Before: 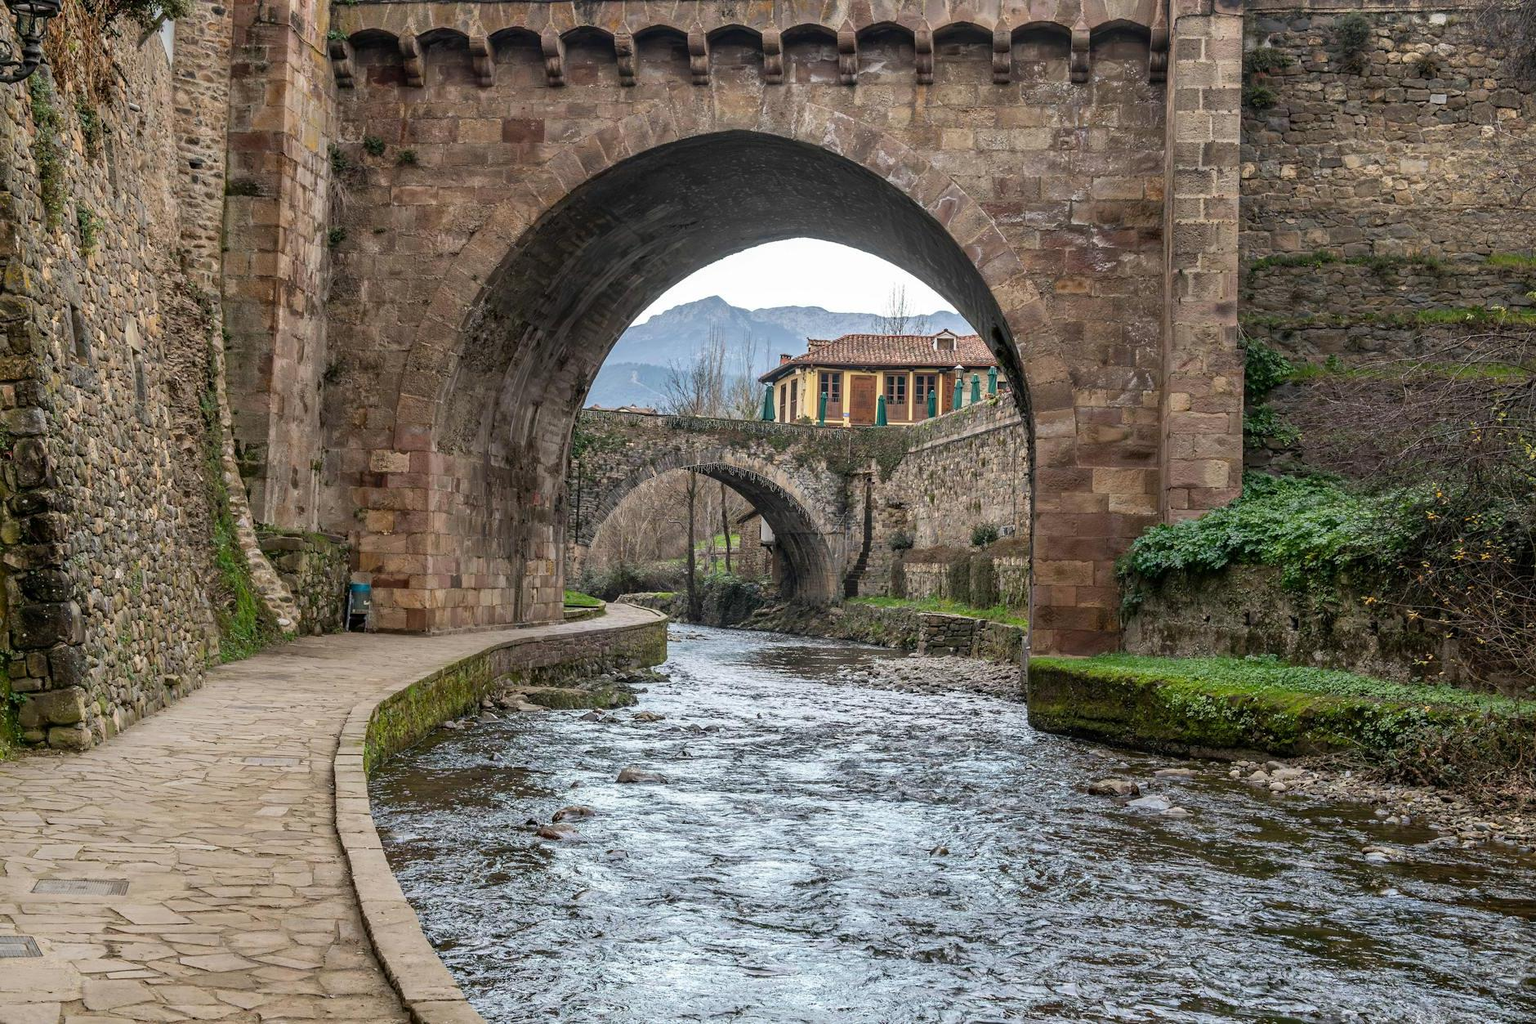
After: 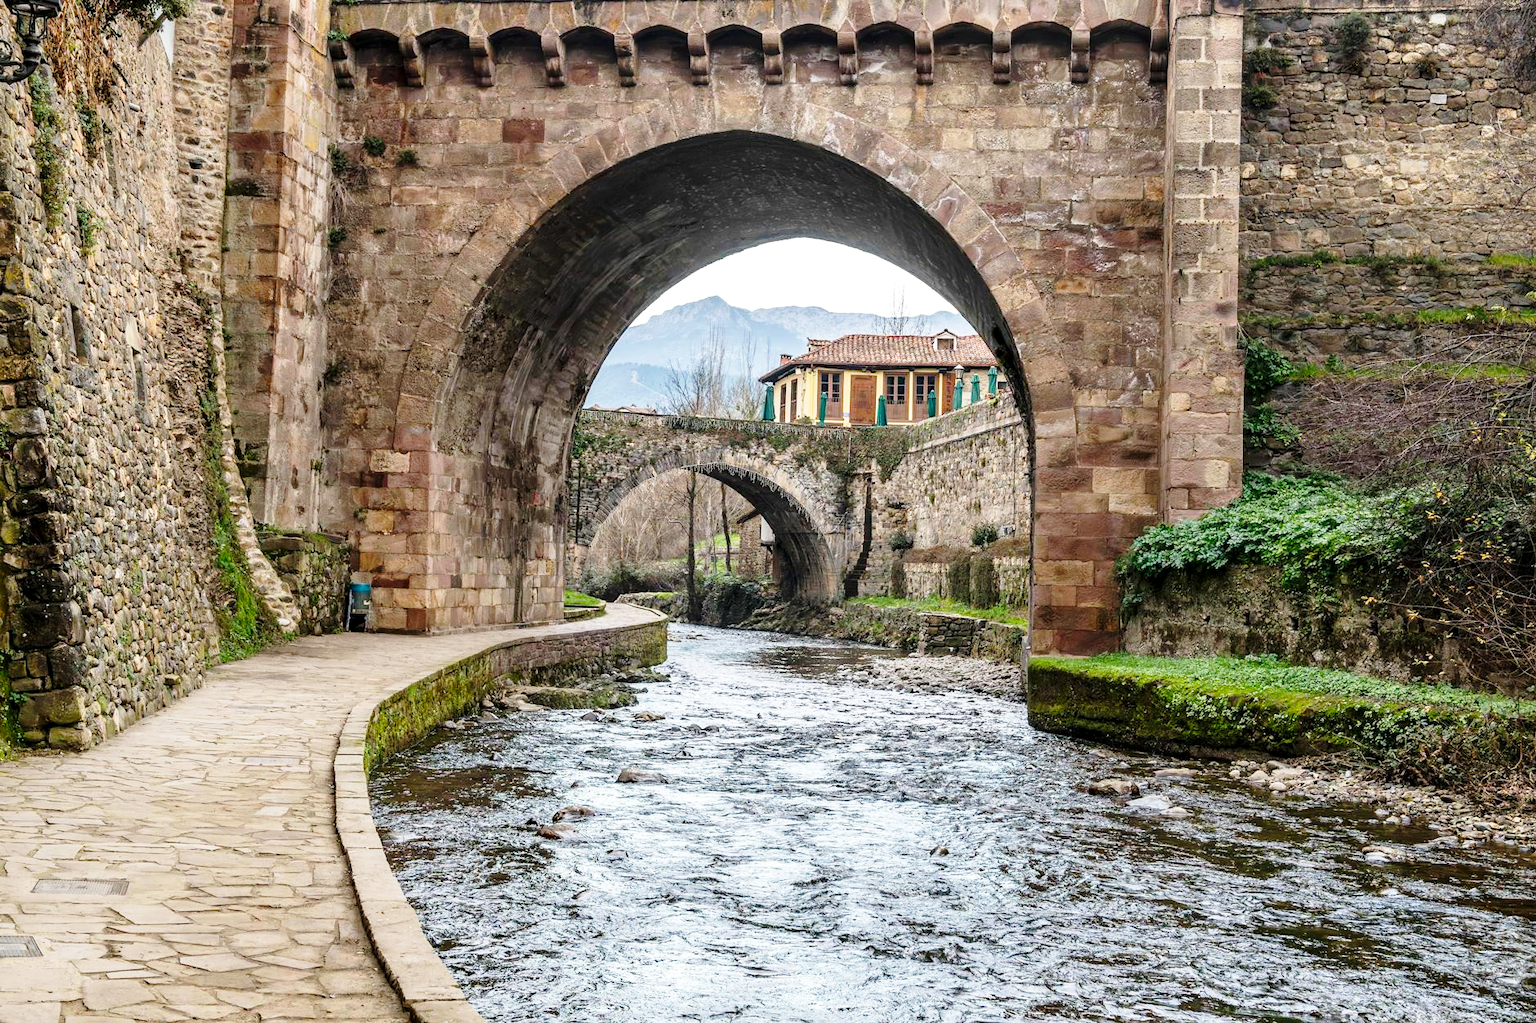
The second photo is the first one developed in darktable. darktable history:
base curve: curves: ch0 [(0, 0) (0.028, 0.03) (0.121, 0.232) (0.46, 0.748) (0.859, 0.968) (1, 1)], preserve colors none
contrast equalizer: octaves 7, y [[0.439, 0.44, 0.442, 0.457, 0.493, 0.498], [0.5 ×6], [0.5 ×6], [0 ×6], [0 ×6]], mix -0.294
